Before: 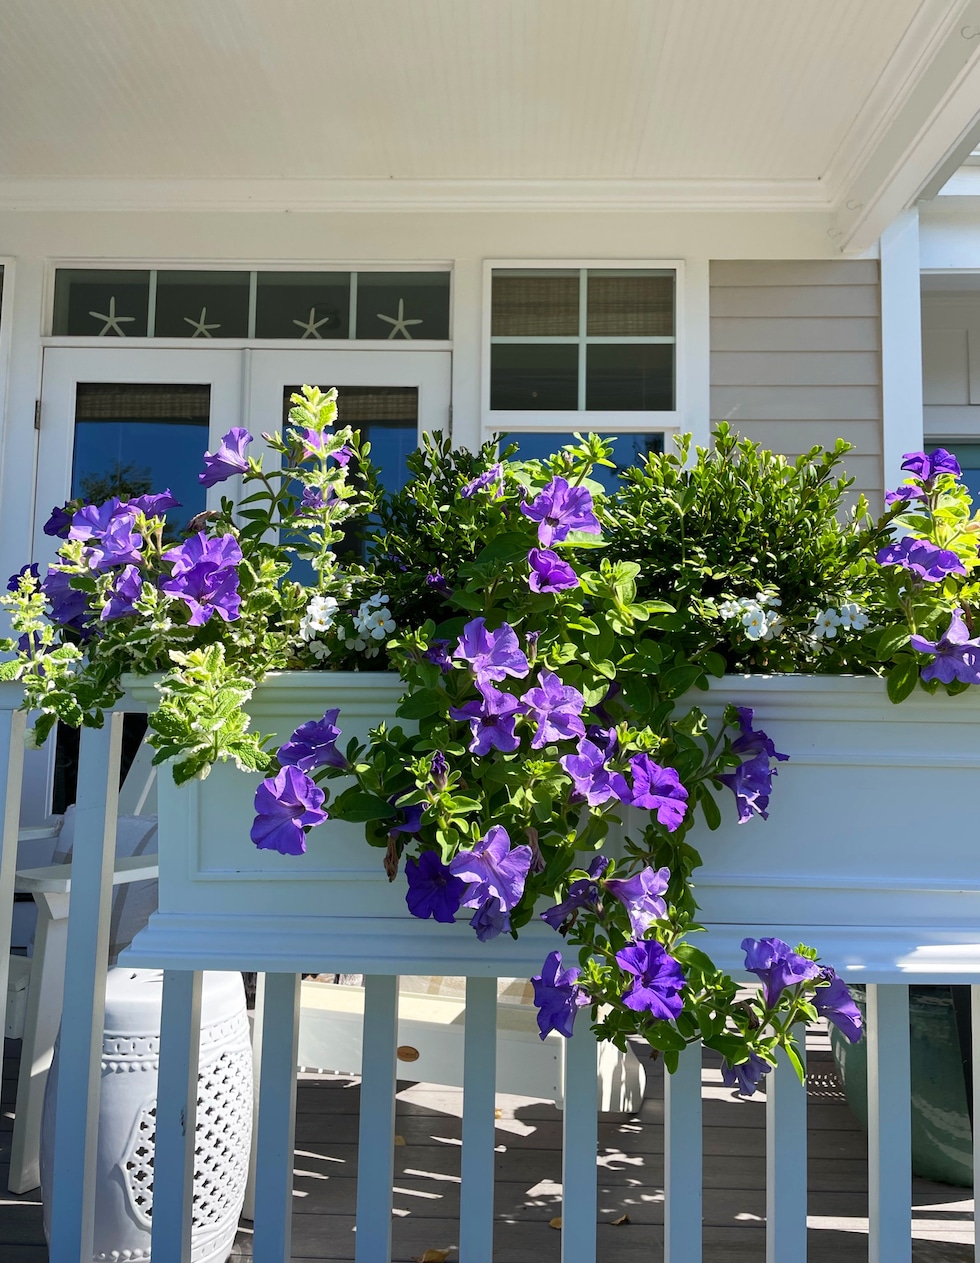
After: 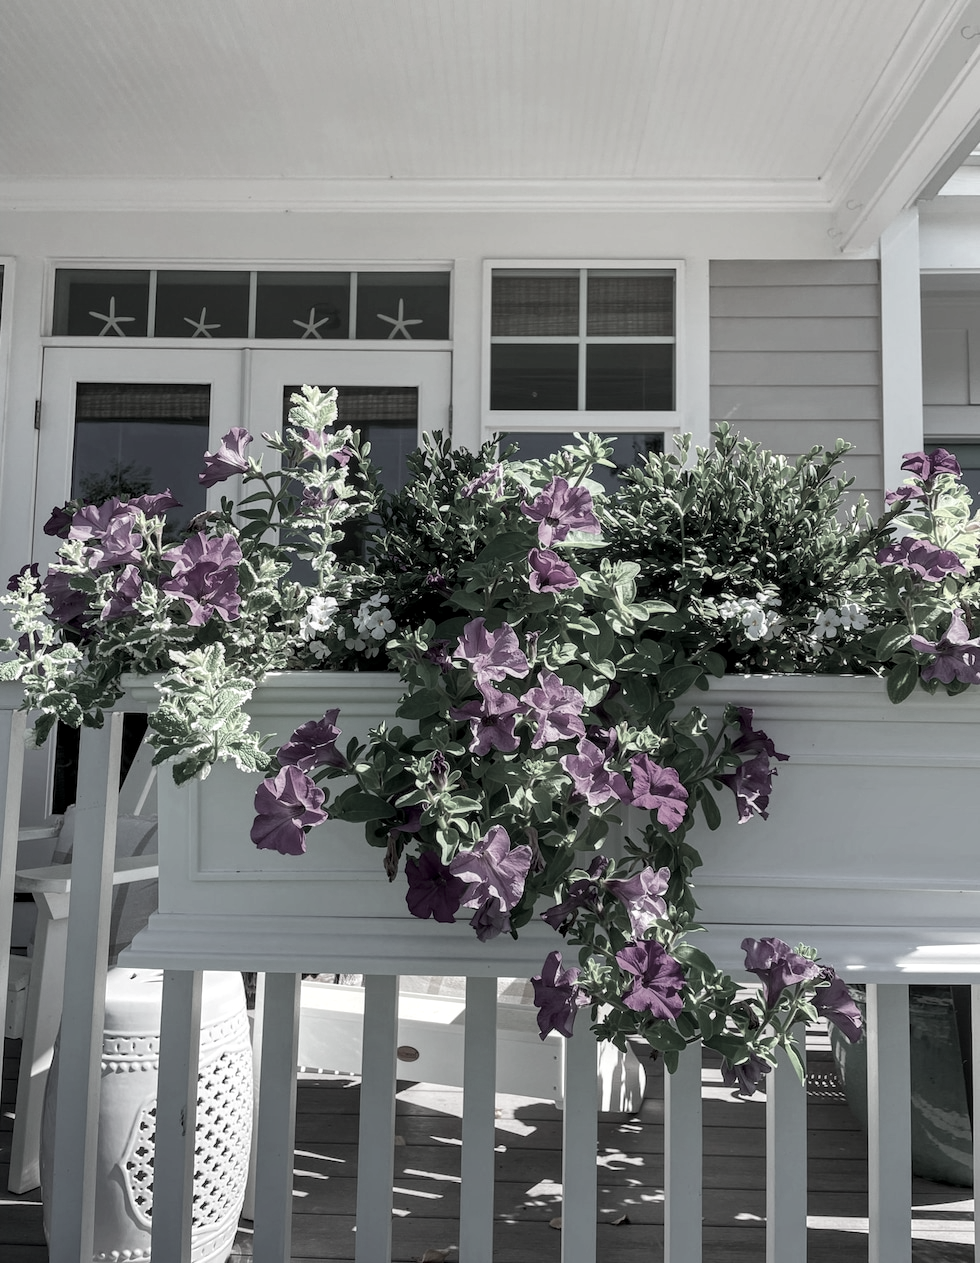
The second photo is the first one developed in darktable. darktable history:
color contrast: green-magenta contrast 0.3, blue-yellow contrast 0.15
local contrast: on, module defaults
